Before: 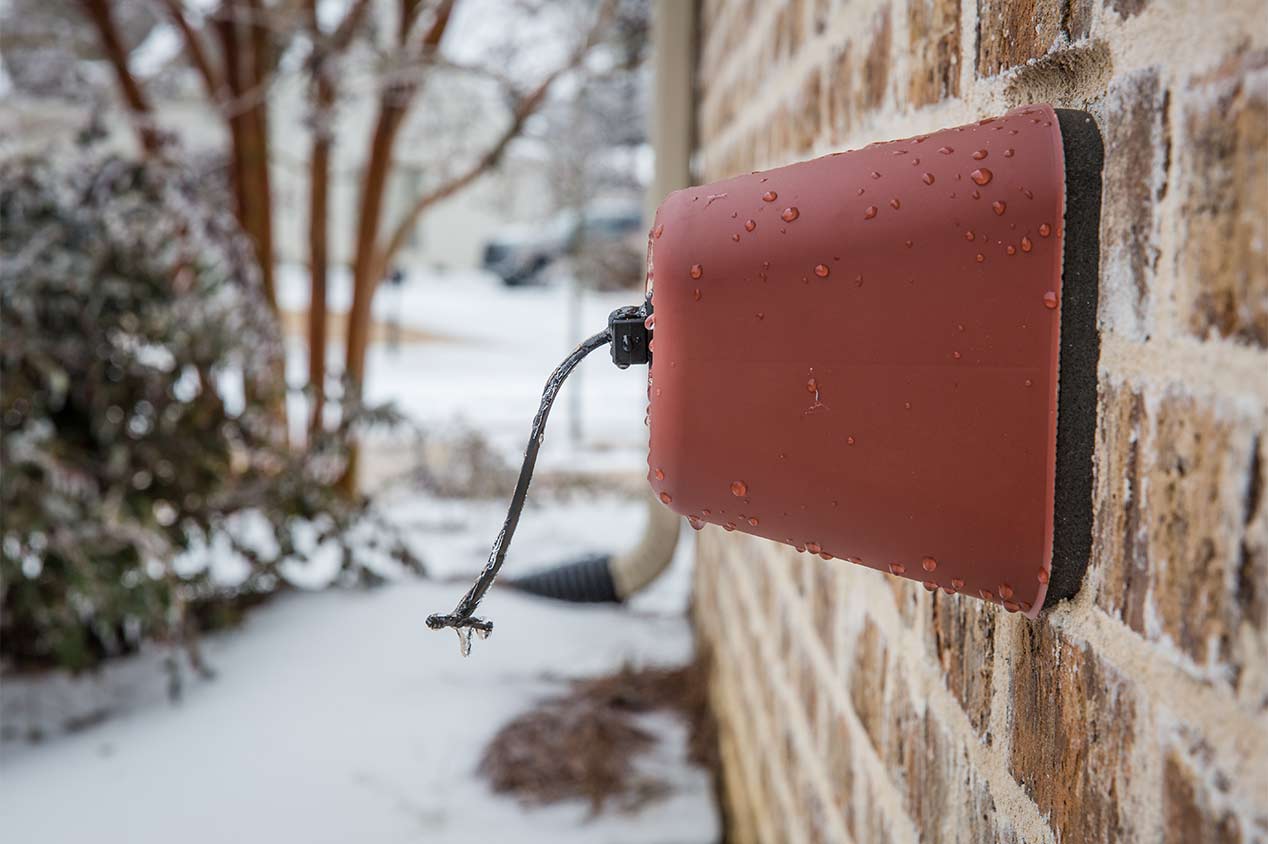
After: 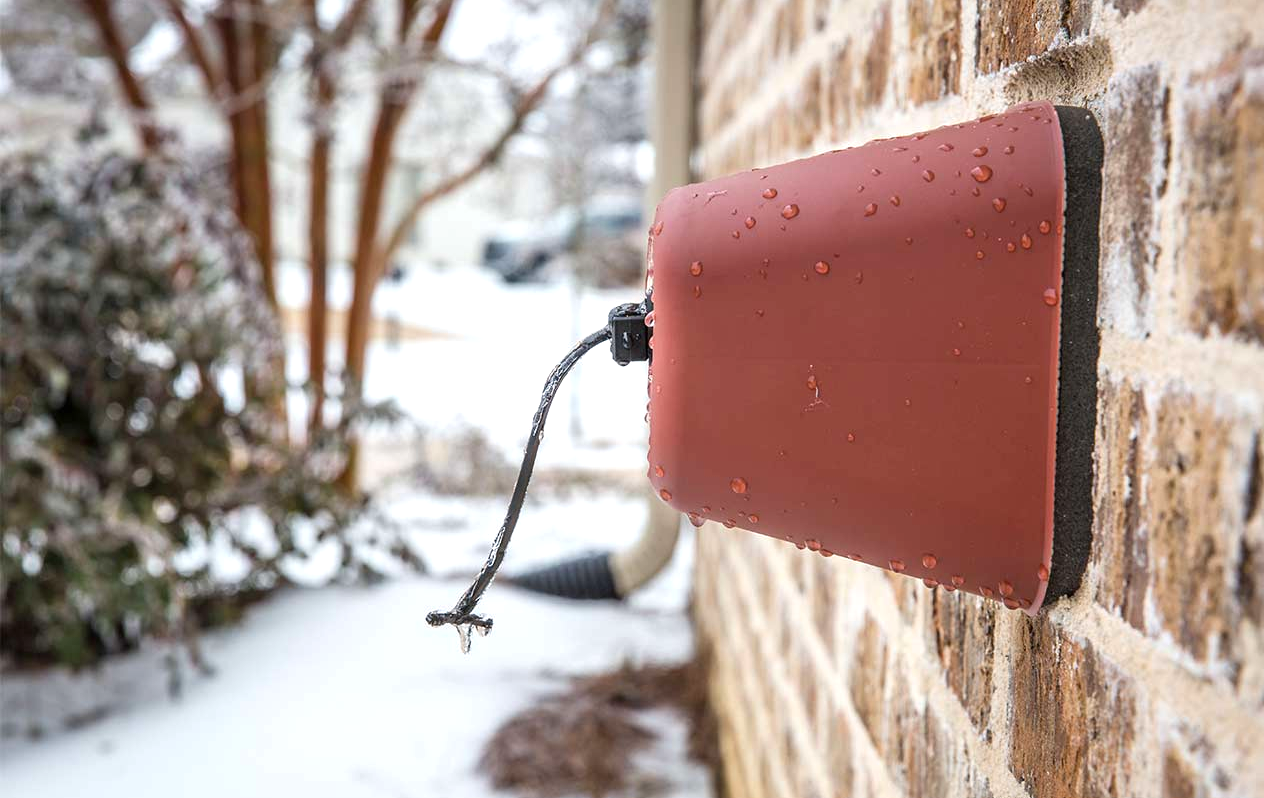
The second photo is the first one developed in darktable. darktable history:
crop: top 0.413%, right 0.264%, bottom 4.997%
exposure: exposure 0.601 EV, compensate exposure bias true, compensate highlight preservation false
